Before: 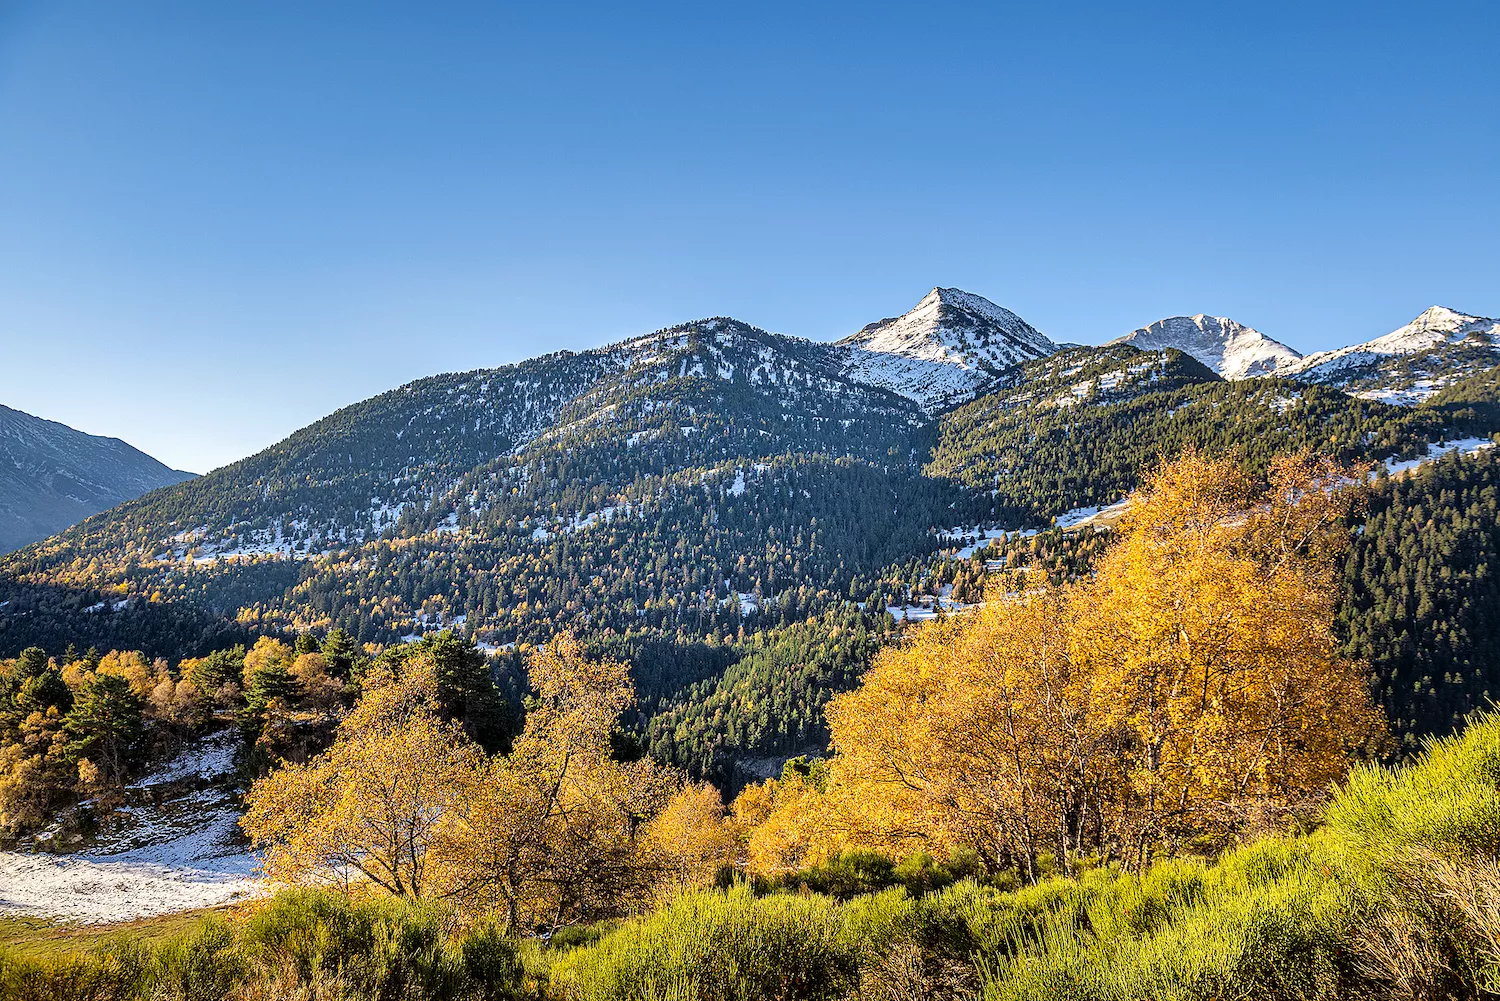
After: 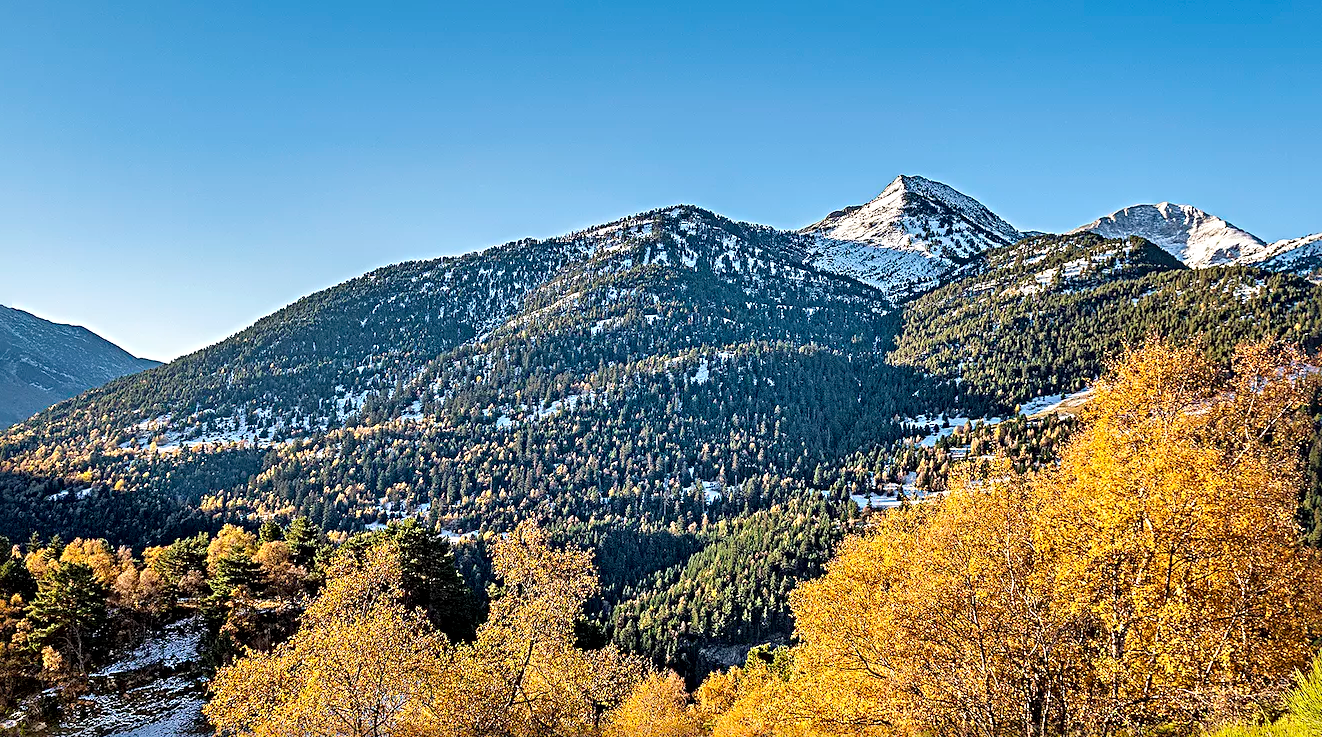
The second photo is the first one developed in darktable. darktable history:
contrast brightness saturation: contrast 0.012, saturation -0.053
sharpen: radius 4.865
crop and rotate: left 2.416%, top 11.278%, right 9.443%, bottom 15.035%
